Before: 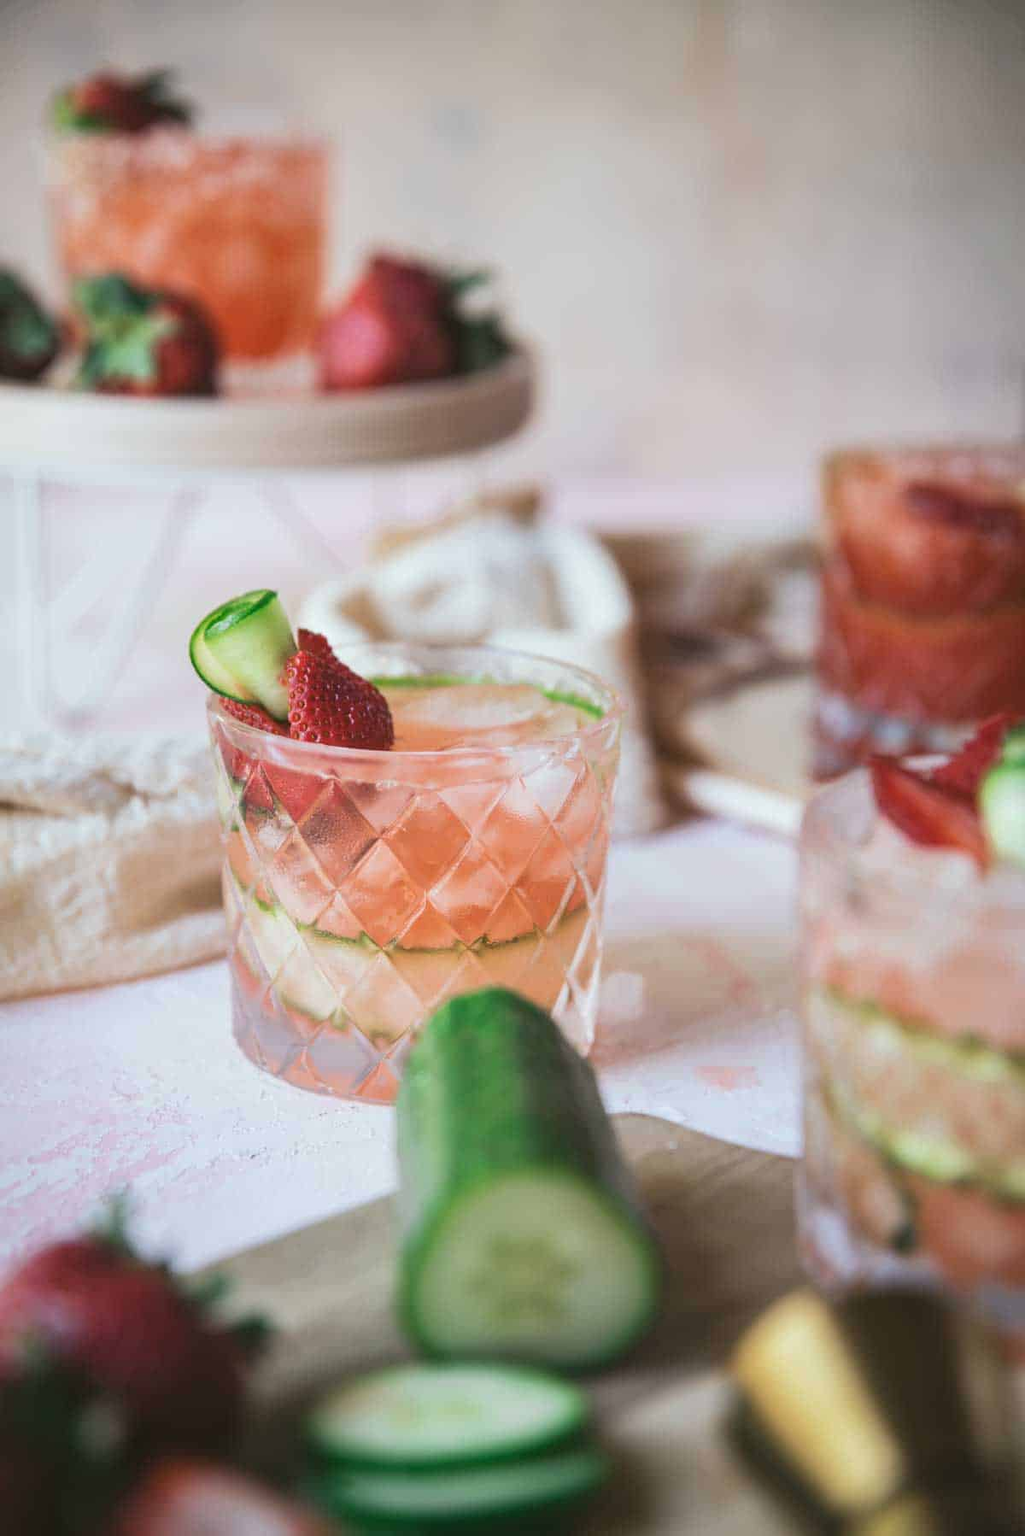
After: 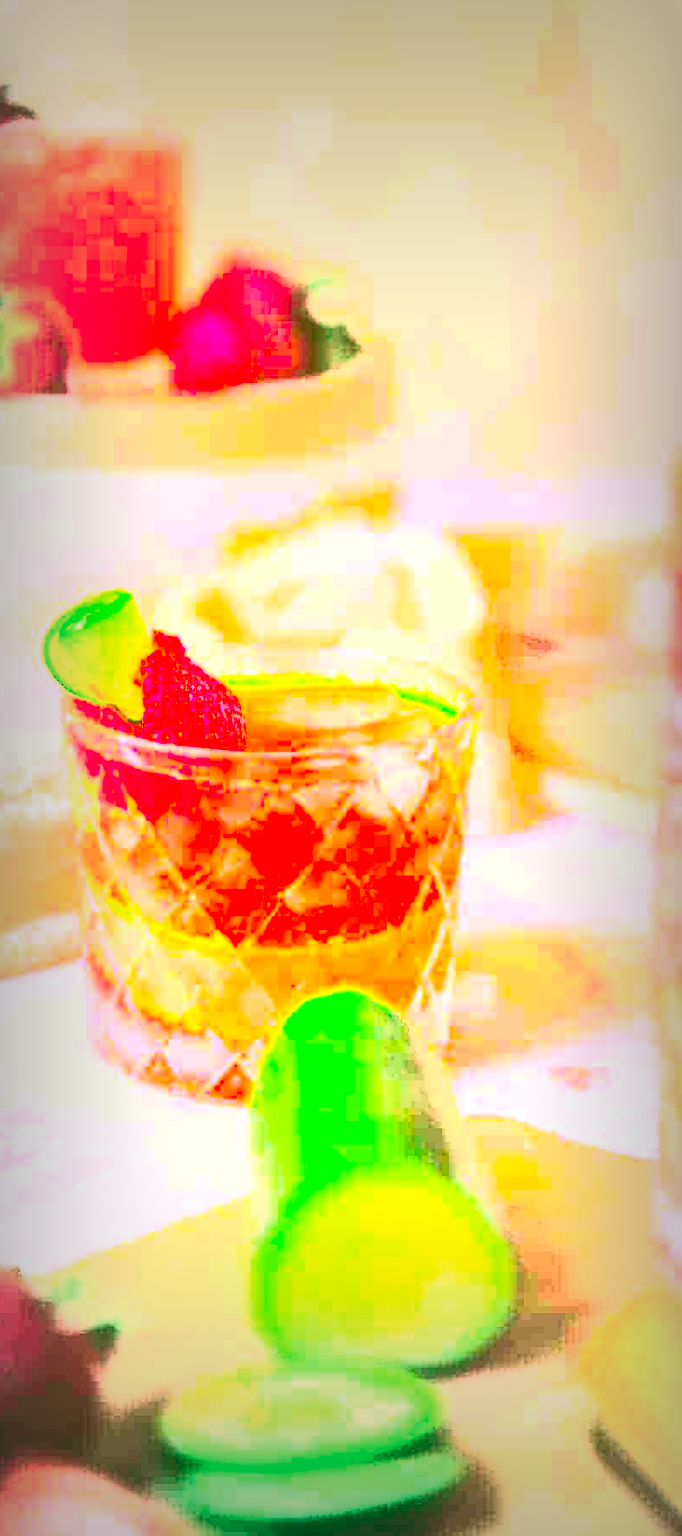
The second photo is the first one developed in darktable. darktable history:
crop and rotate: left 14.327%, right 19.052%
sharpen: on, module defaults
vignetting: fall-off start 53.78%, automatic ratio true, width/height ratio 1.318, shape 0.215
color correction: highlights a* 4.65, highlights b* 4.99, shadows a* -7.27, shadows b* 4.82
exposure: black level correction 0, exposure 2.101 EV, compensate highlight preservation false
contrast brightness saturation: contrast 0.989, brightness 1, saturation 0.985
velvia: on, module defaults
color balance rgb: shadows lift › luminance -20.138%, highlights gain › chroma 3.031%, highlights gain › hue 60.1°, perceptual saturation grading › global saturation 29.947%, global vibrance 40.747%
